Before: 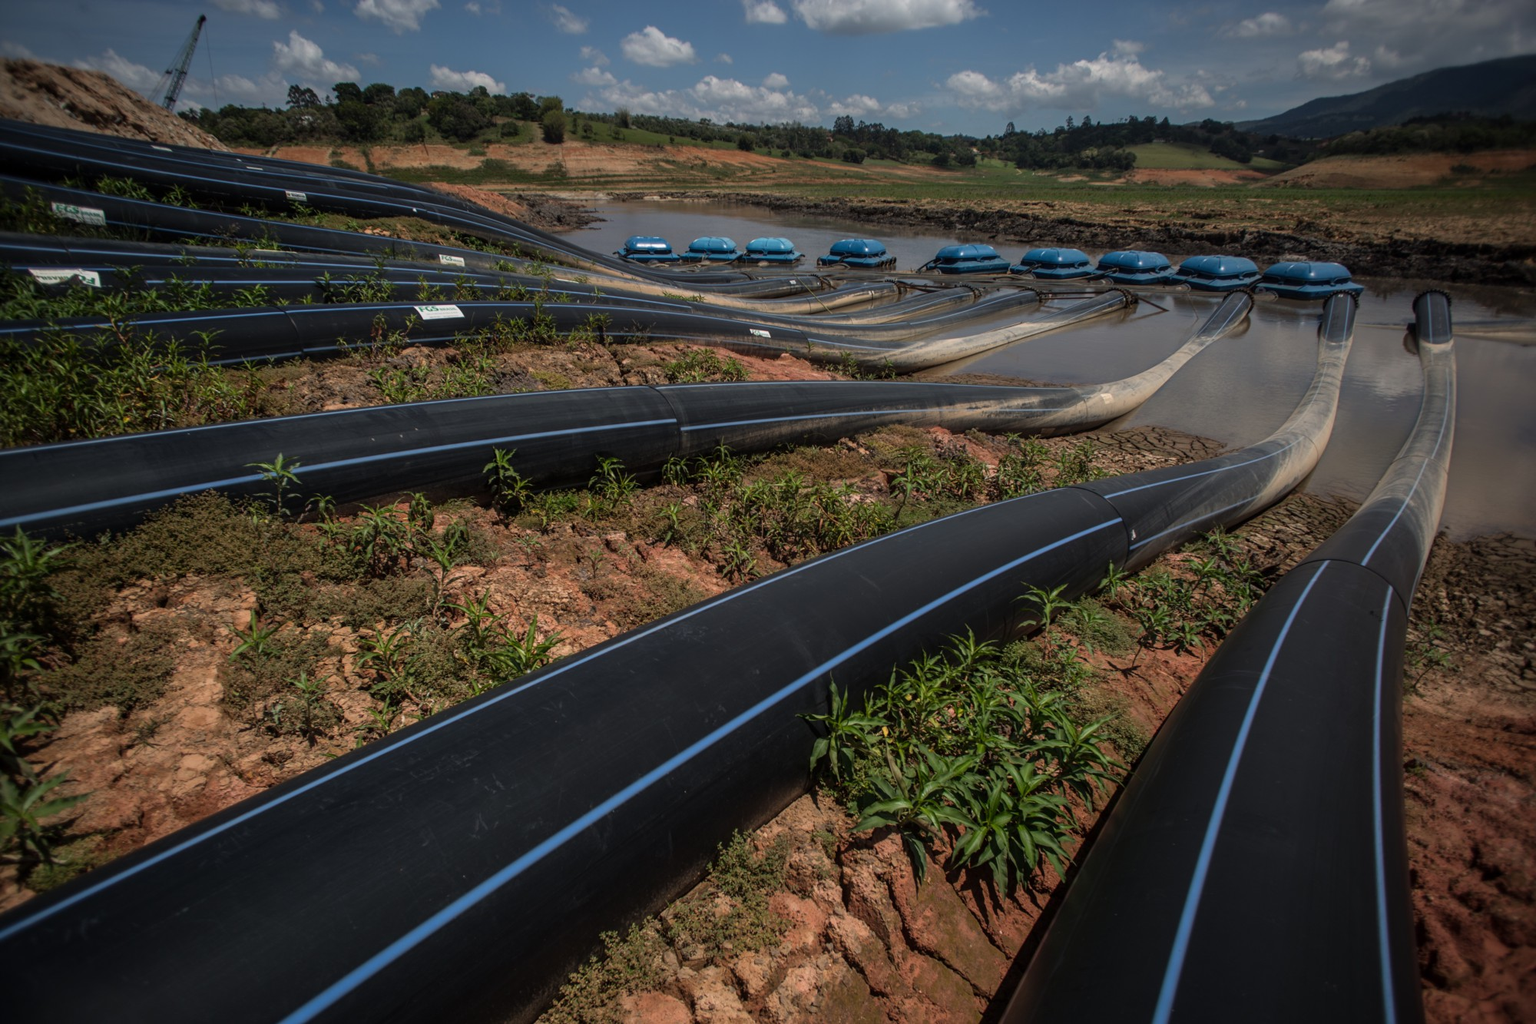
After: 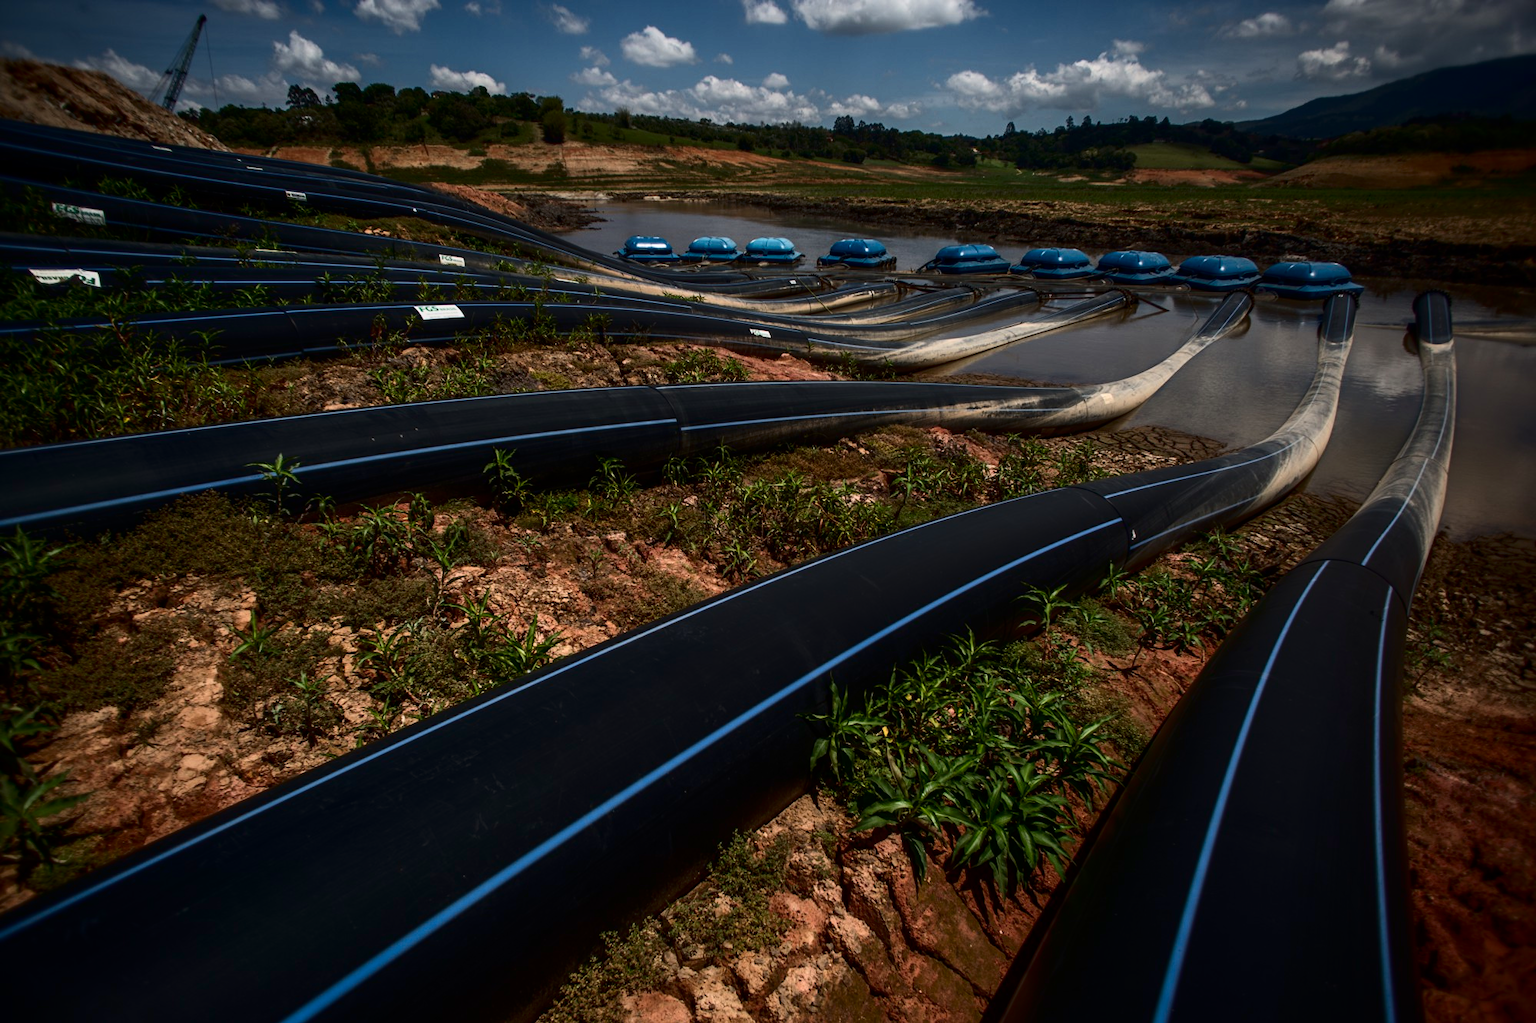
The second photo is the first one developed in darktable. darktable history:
contrast brightness saturation: contrast 0.327, brightness -0.073, saturation 0.166
